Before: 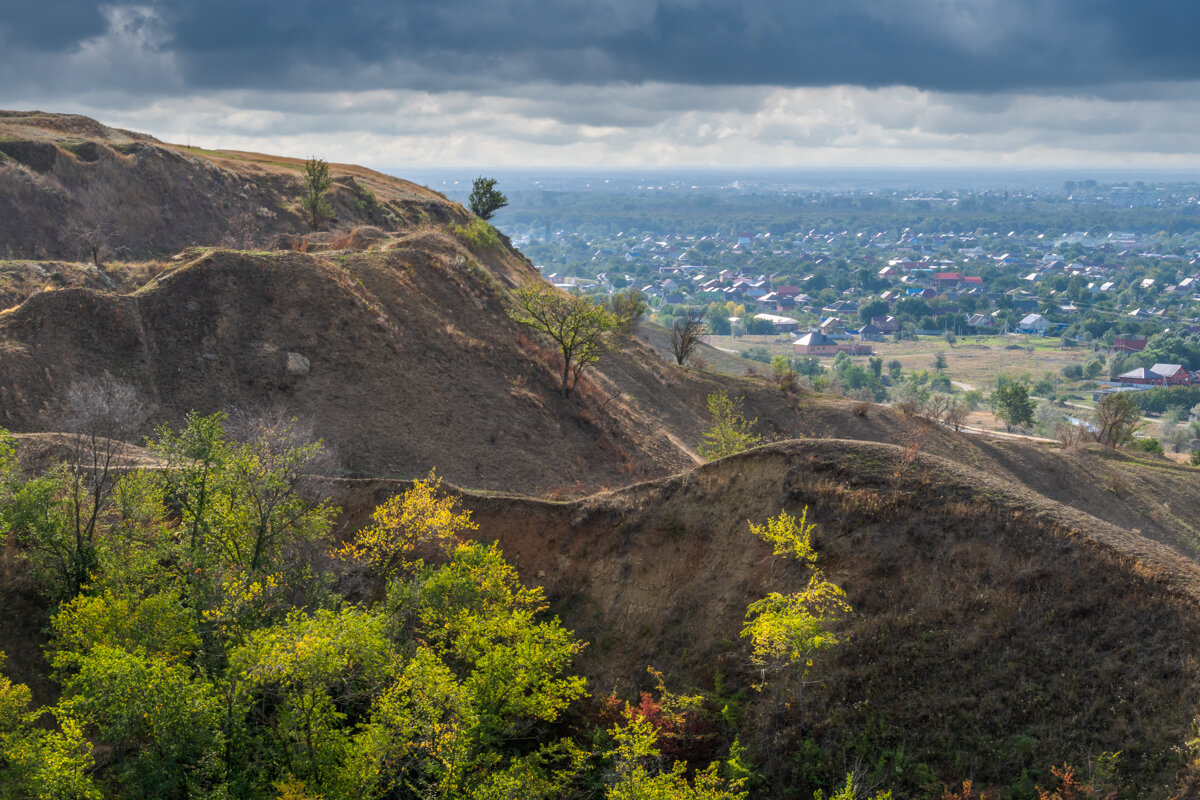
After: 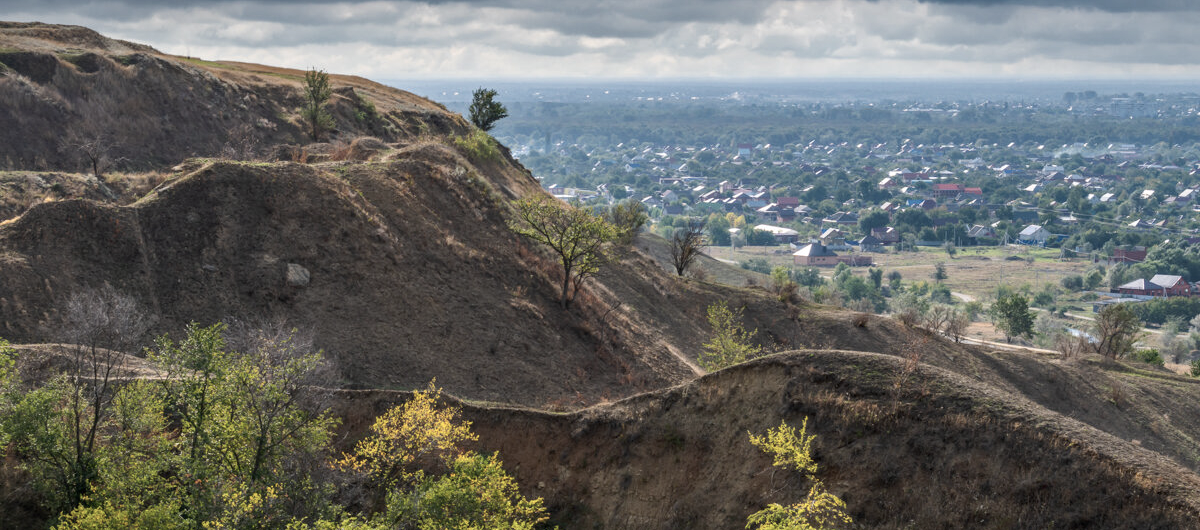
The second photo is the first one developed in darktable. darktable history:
crop: top 11.156%, bottom 22.551%
haze removal: compatibility mode true, adaptive false
contrast brightness saturation: contrast 0.103, saturation -0.301
